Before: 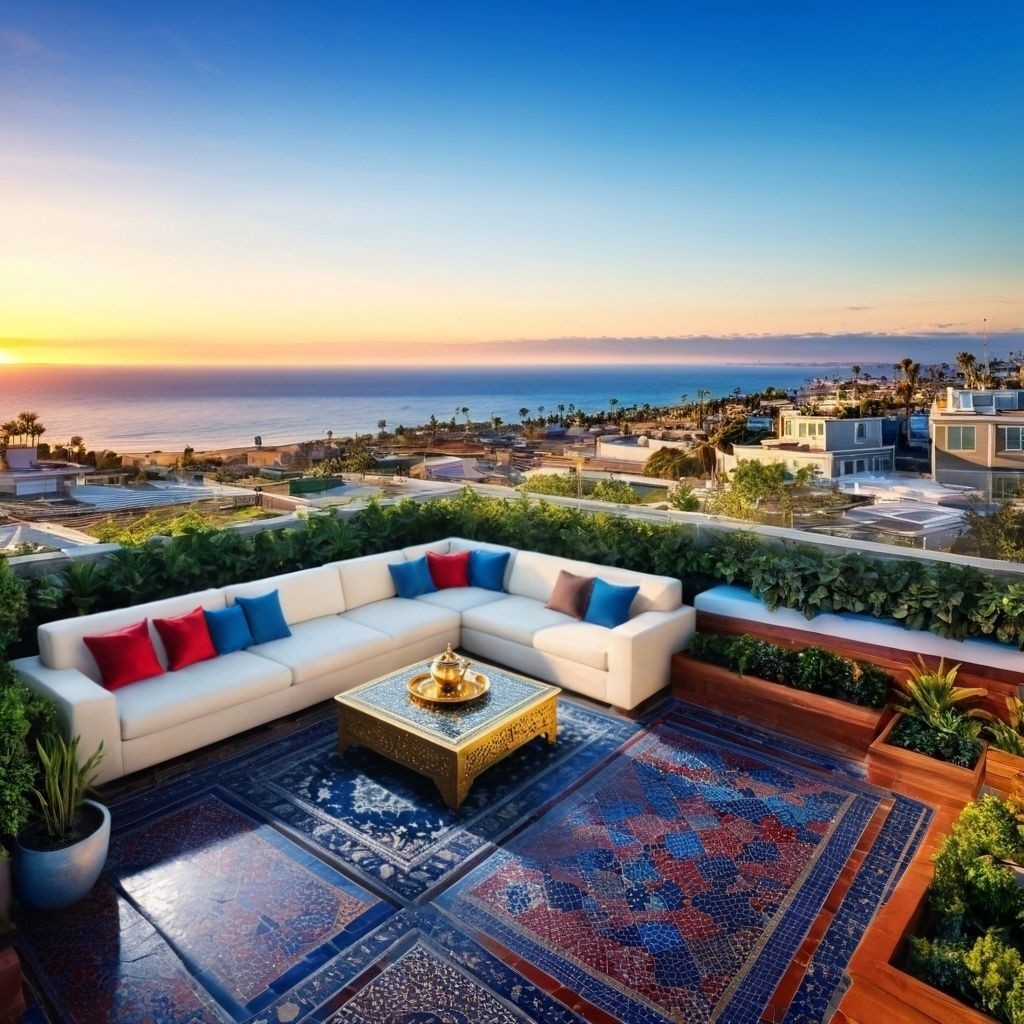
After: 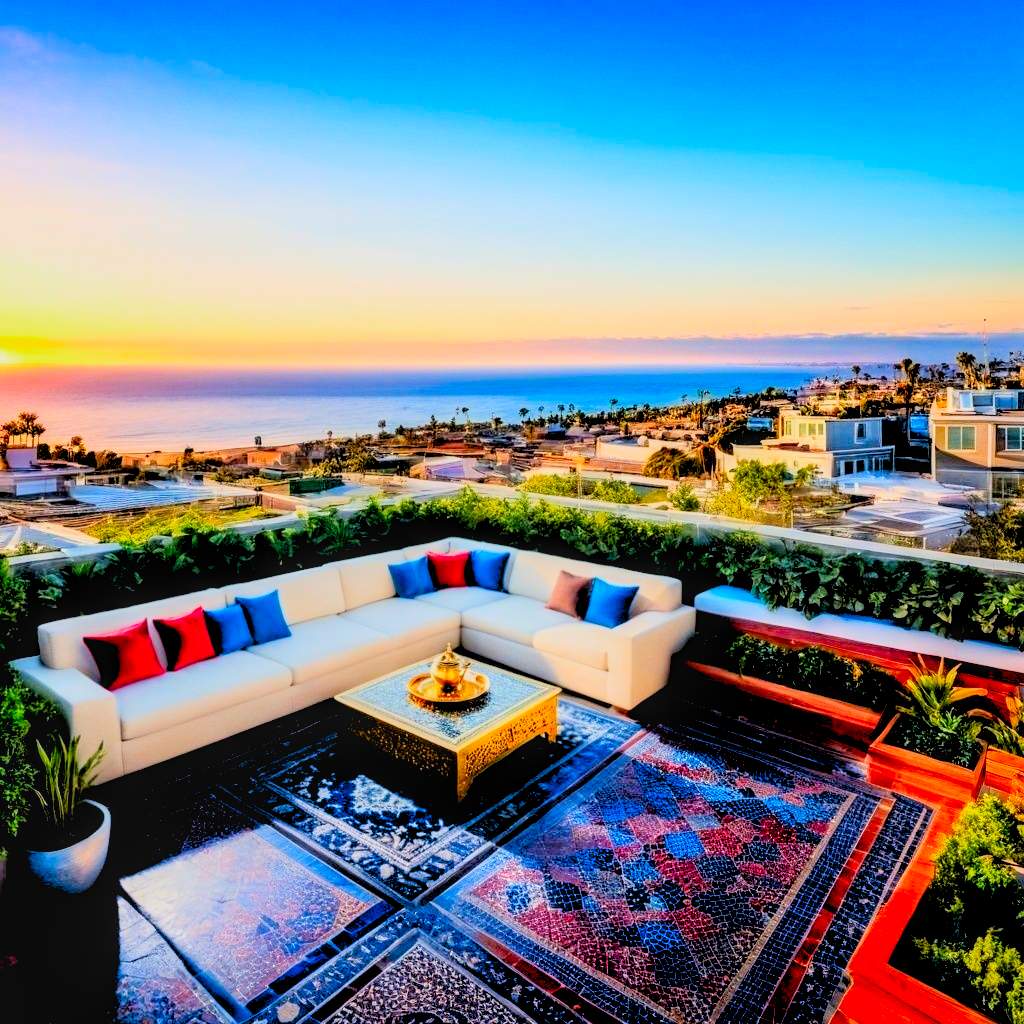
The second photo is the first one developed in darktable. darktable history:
contrast brightness saturation: contrast 0.26, brightness 0.02, saturation 0.87
rgb levels: levels [[0.027, 0.429, 0.996], [0, 0.5, 1], [0, 0.5, 1]]
local contrast: detail 130%
filmic rgb: black relative exposure -7.65 EV, white relative exposure 4.56 EV, hardness 3.61
tone equalizer: on, module defaults
